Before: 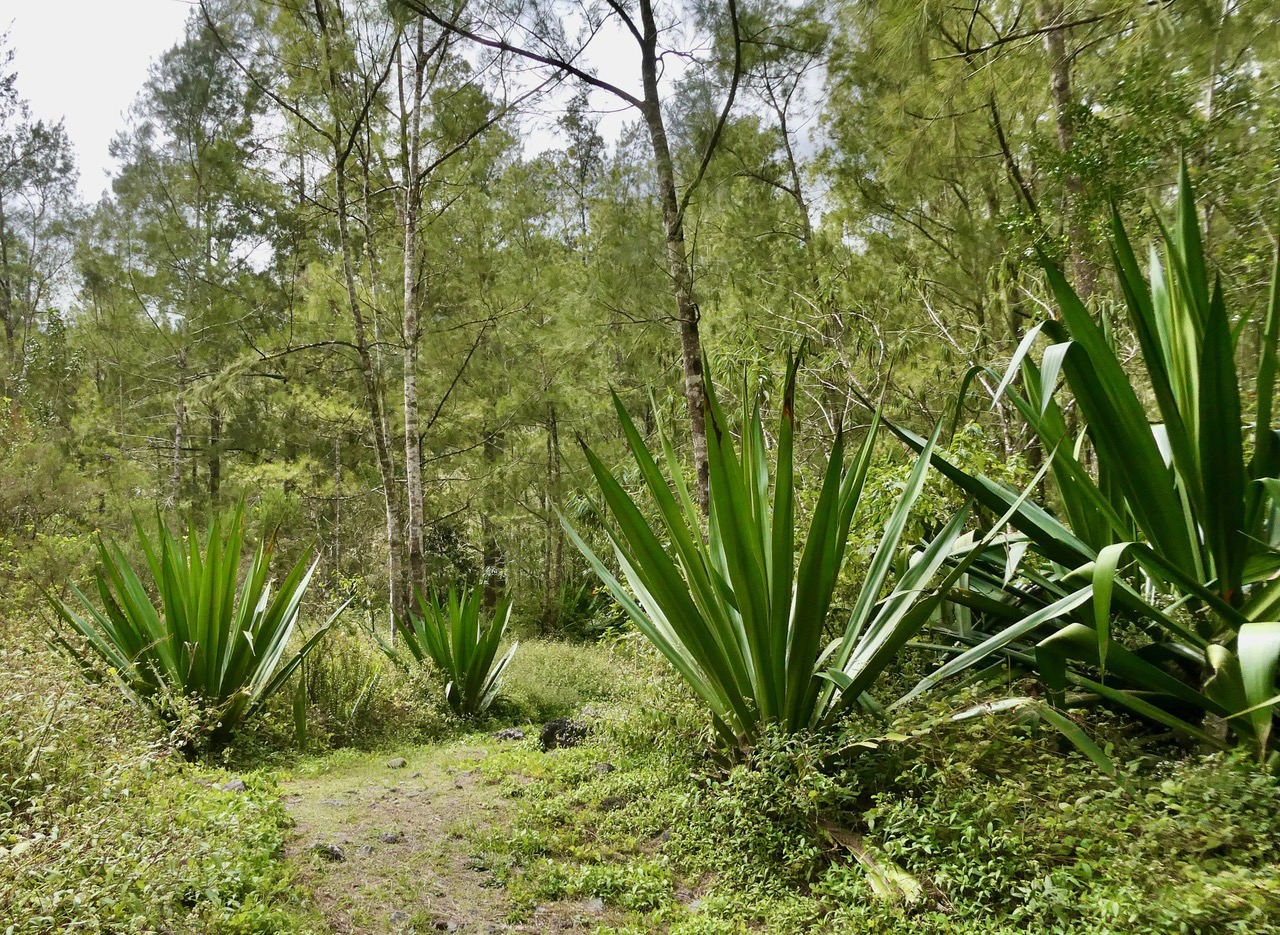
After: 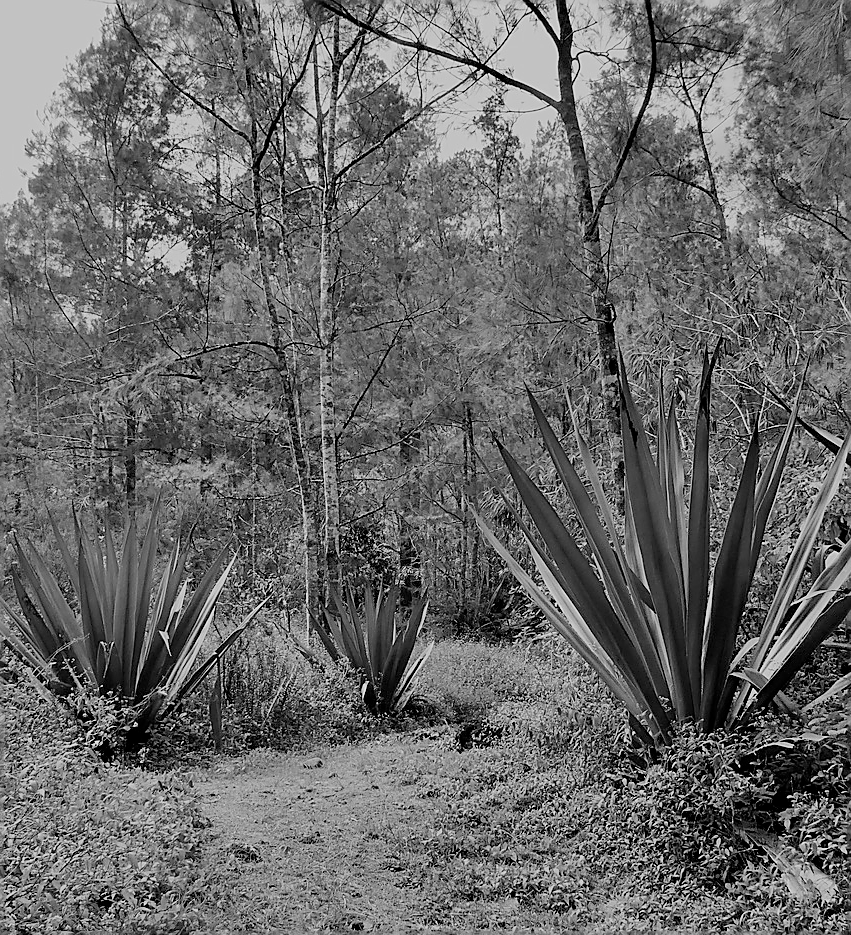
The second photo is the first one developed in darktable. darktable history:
crop and rotate: left 6.586%, right 26.887%
sharpen: radius 1.41, amount 1.244, threshold 0.803
color calibration: output gray [0.25, 0.35, 0.4, 0], illuminant custom, x 0.368, y 0.373, temperature 4336.27 K
exposure: black level correction 0.001, exposure 0.016 EV, compensate highlight preservation false
filmic rgb: black relative exposure -8.75 EV, white relative exposure 4.97 EV, threshold 2.97 EV, target black luminance 0%, hardness 3.79, latitude 65.74%, contrast 0.825, shadows ↔ highlights balance 19.89%, enable highlight reconstruction true
